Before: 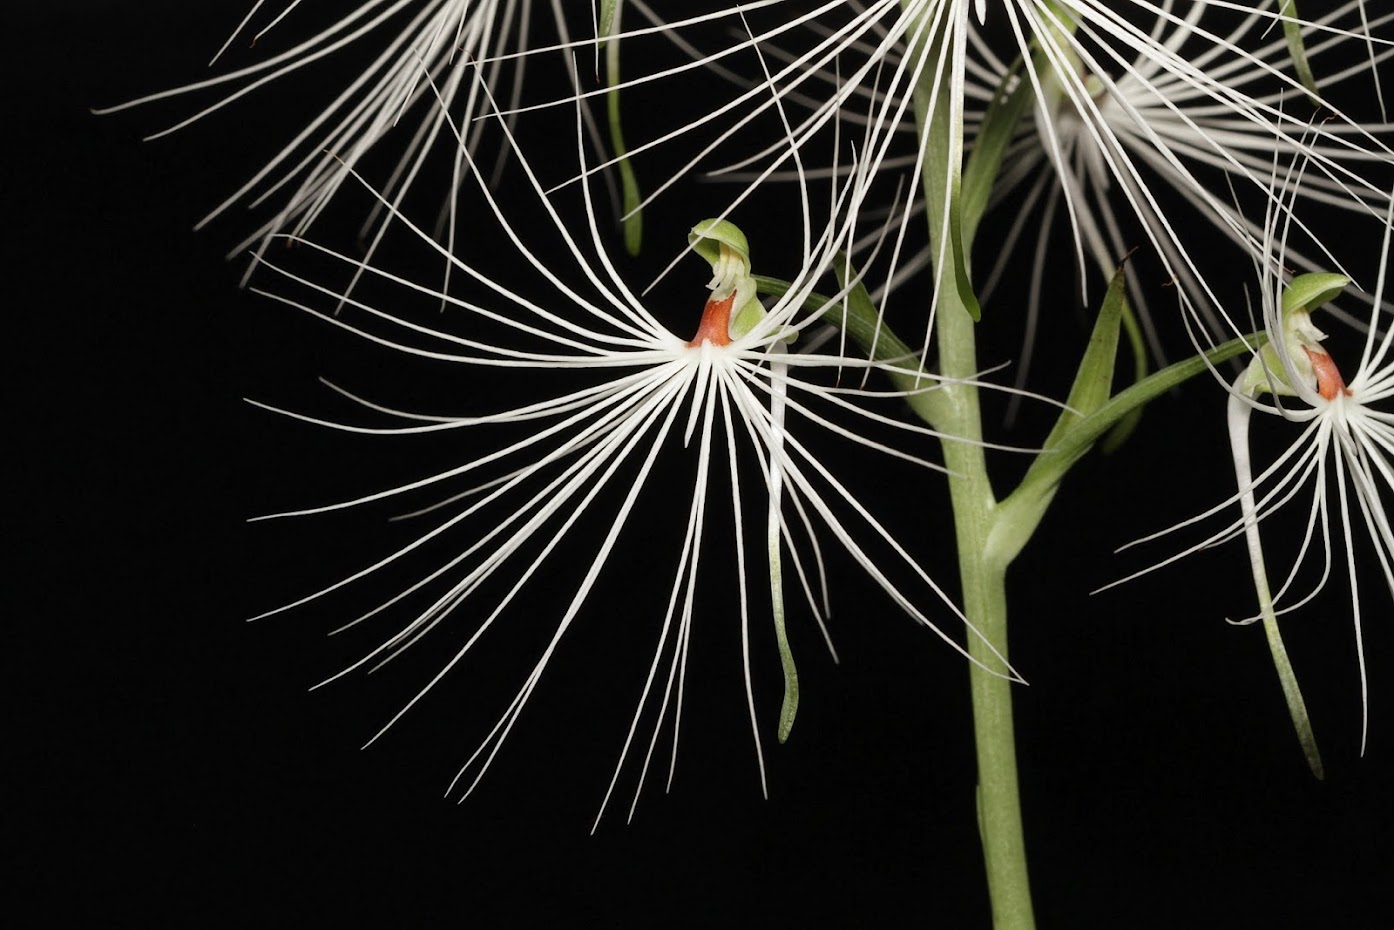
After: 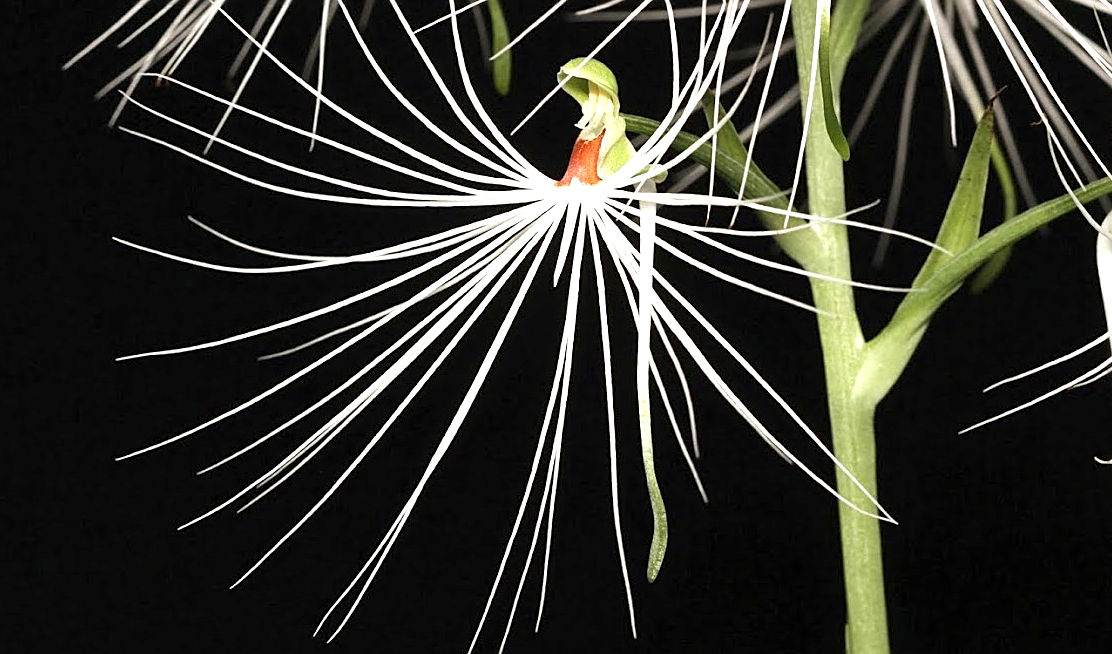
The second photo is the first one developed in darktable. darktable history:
exposure: exposure 0.996 EV, compensate highlight preservation false
crop: left 9.439%, top 17.321%, right 10.782%, bottom 12.327%
tone equalizer: on, module defaults
sharpen: on, module defaults
